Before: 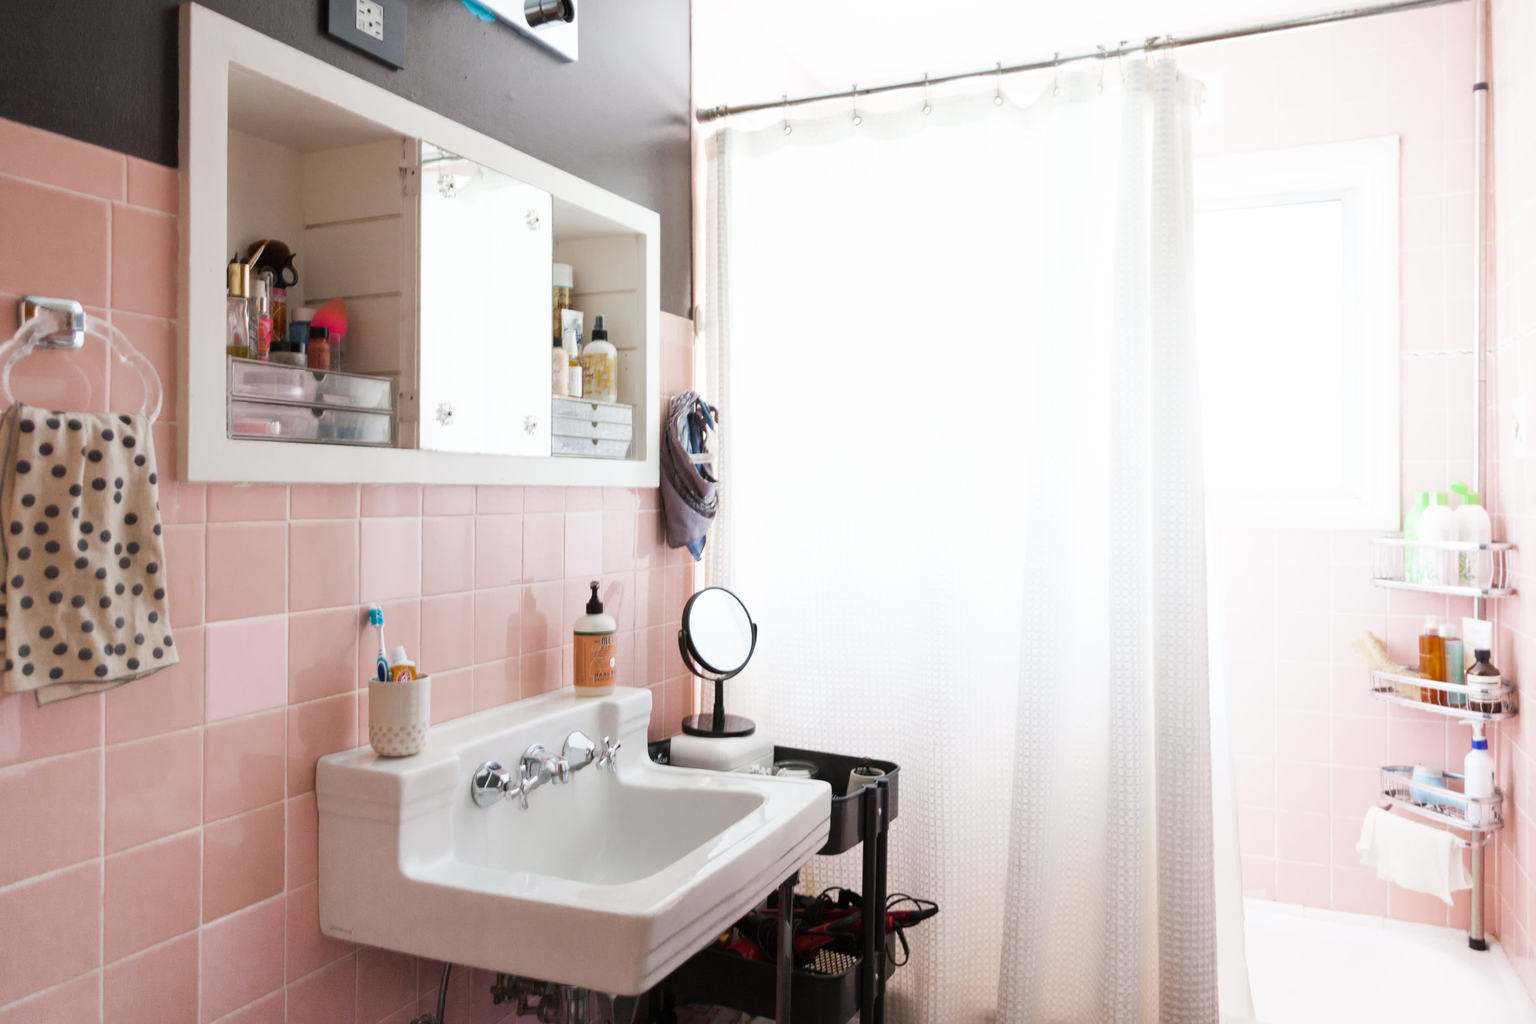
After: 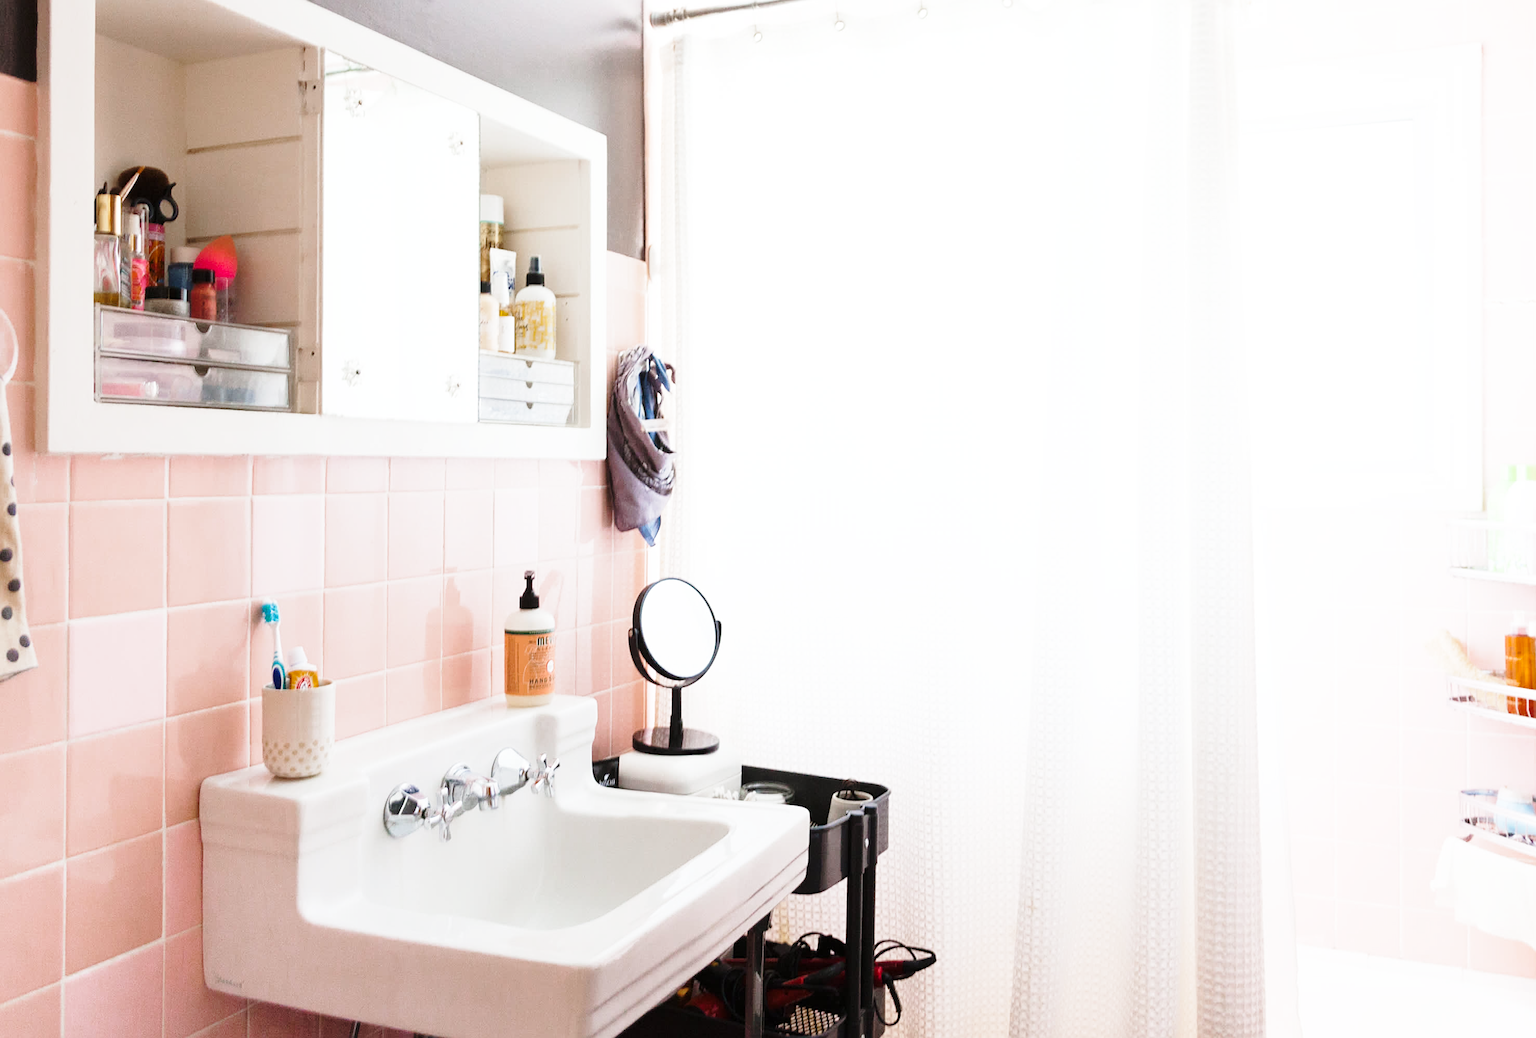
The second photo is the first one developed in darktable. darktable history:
base curve: curves: ch0 [(0, 0) (0.028, 0.03) (0.121, 0.232) (0.46, 0.748) (0.859, 0.968) (1, 1)], preserve colors none
sharpen: on, module defaults
crop and rotate: left 9.625%, top 9.726%, right 5.85%, bottom 4.549%
